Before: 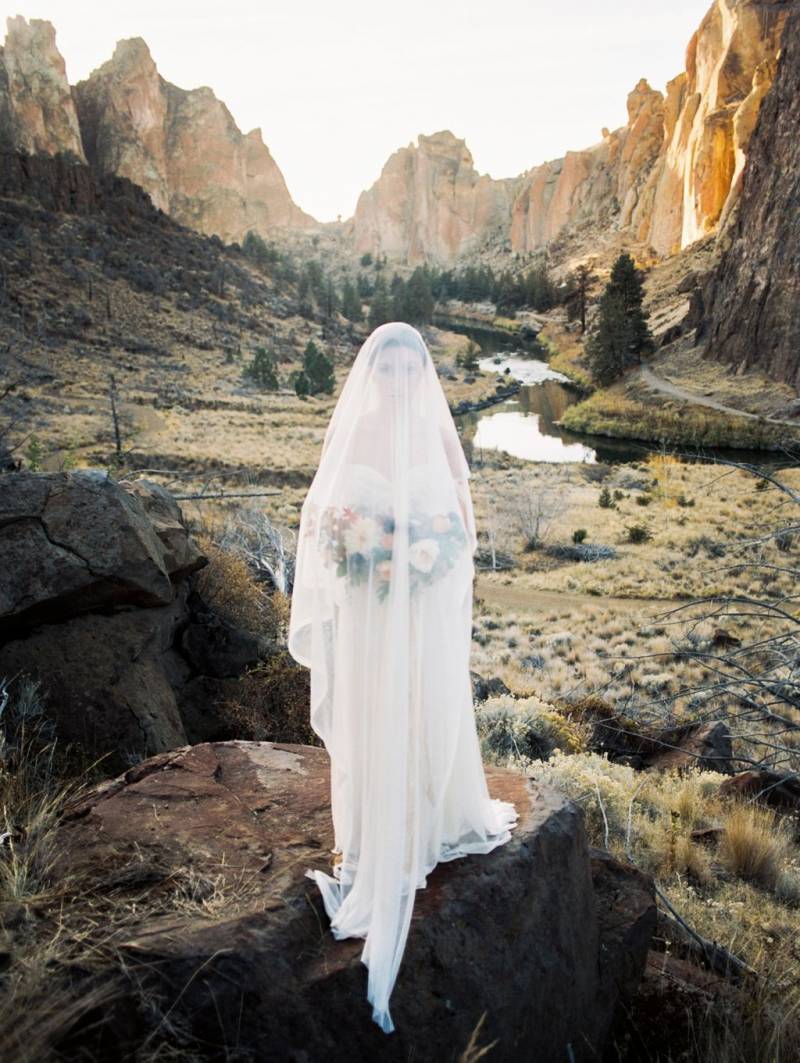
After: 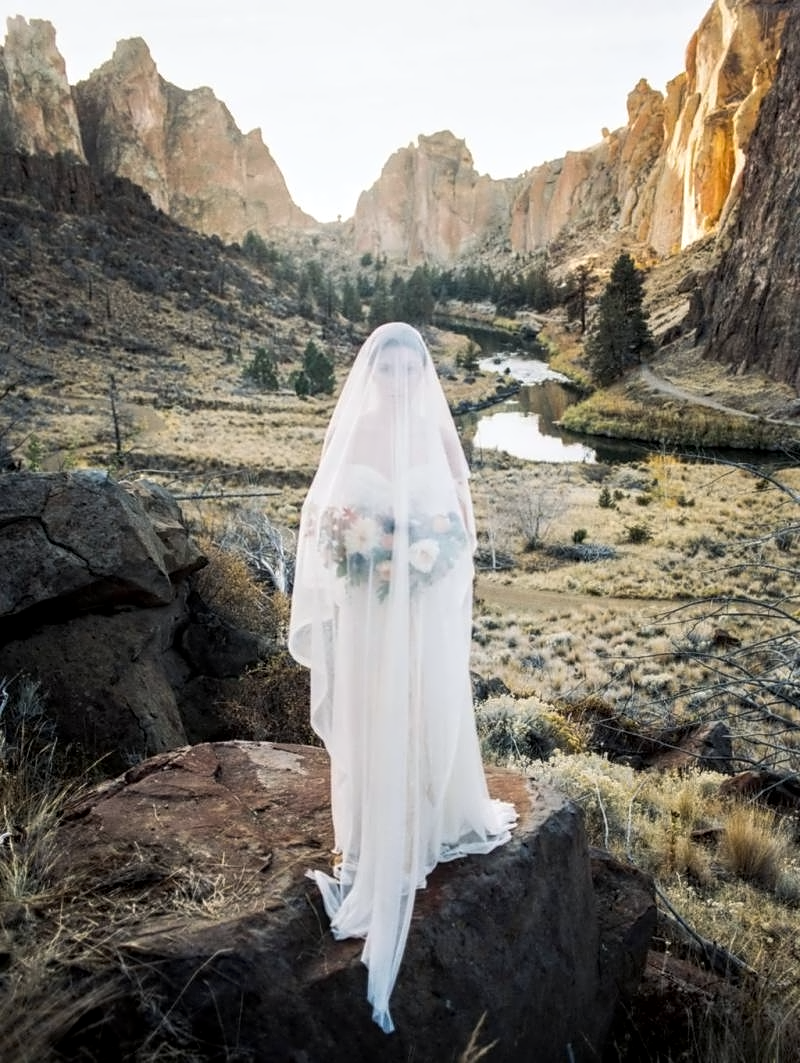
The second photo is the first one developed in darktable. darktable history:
white balance: red 0.988, blue 1.017
contrast equalizer: y [[0.5 ×4, 0.524, 0.59], [0.5 ×6], [0.5 ×6], [0, 0, 0, 0.01, 0.045, 0.012], [0, 0, 0, 0.044, 0.195, 0.131]]
local contrast: on, module defaults
